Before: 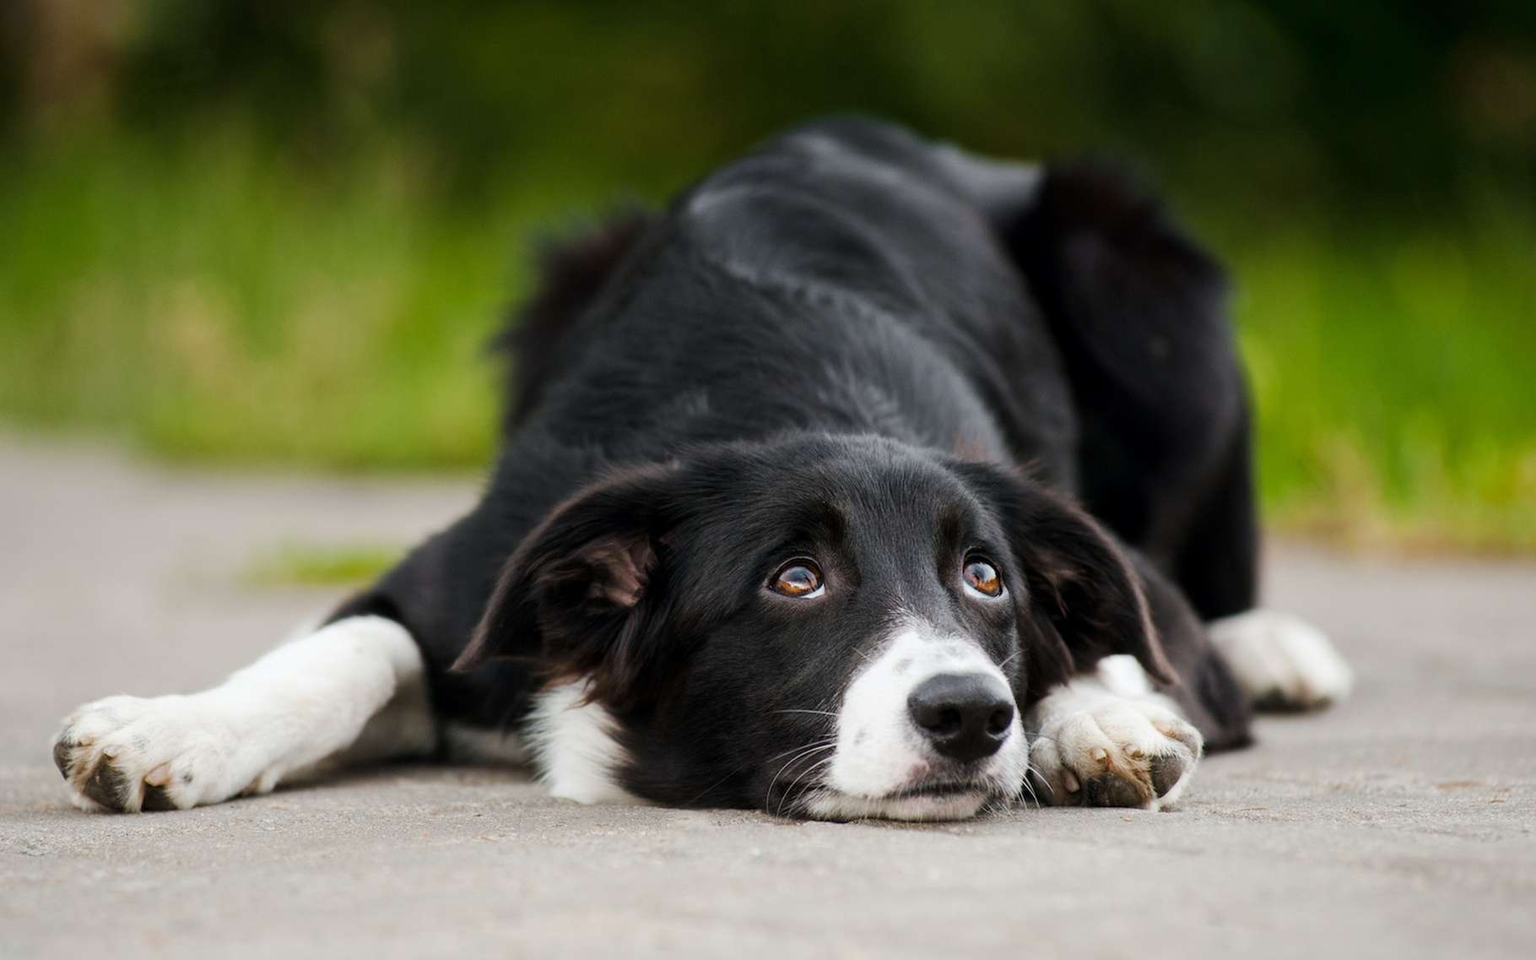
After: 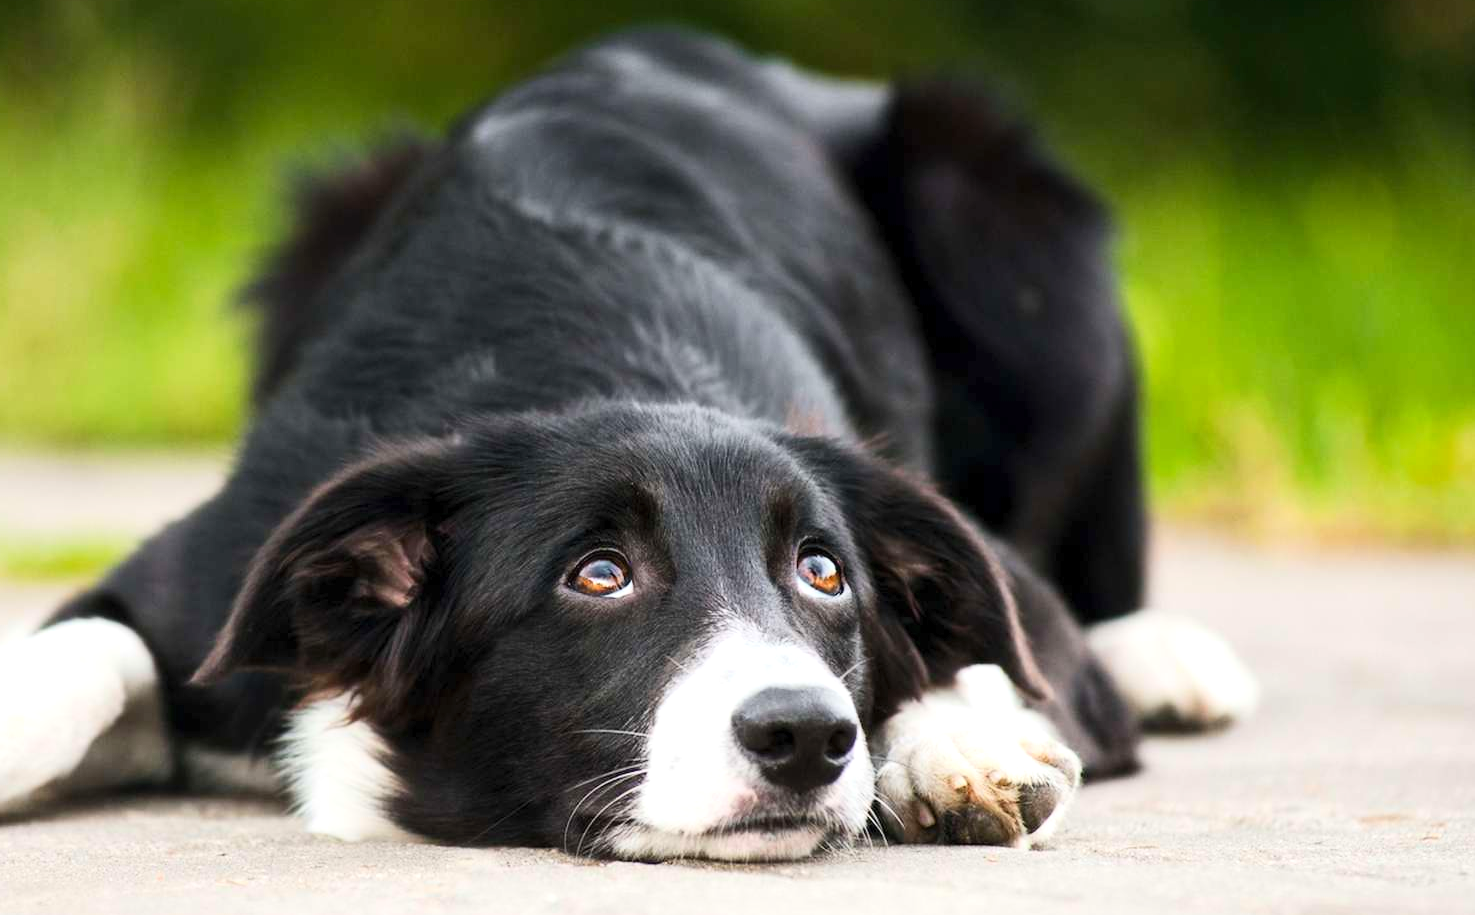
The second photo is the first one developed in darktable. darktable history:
crop: left 18.92%, top 9.825%, right 0%, bottom 9.618%
exposure: exposure 0.509 EV, compensate highlight preservation false
contrast brightness saturation: contrast 0.202, brightness 0.153, saturation 0.146
